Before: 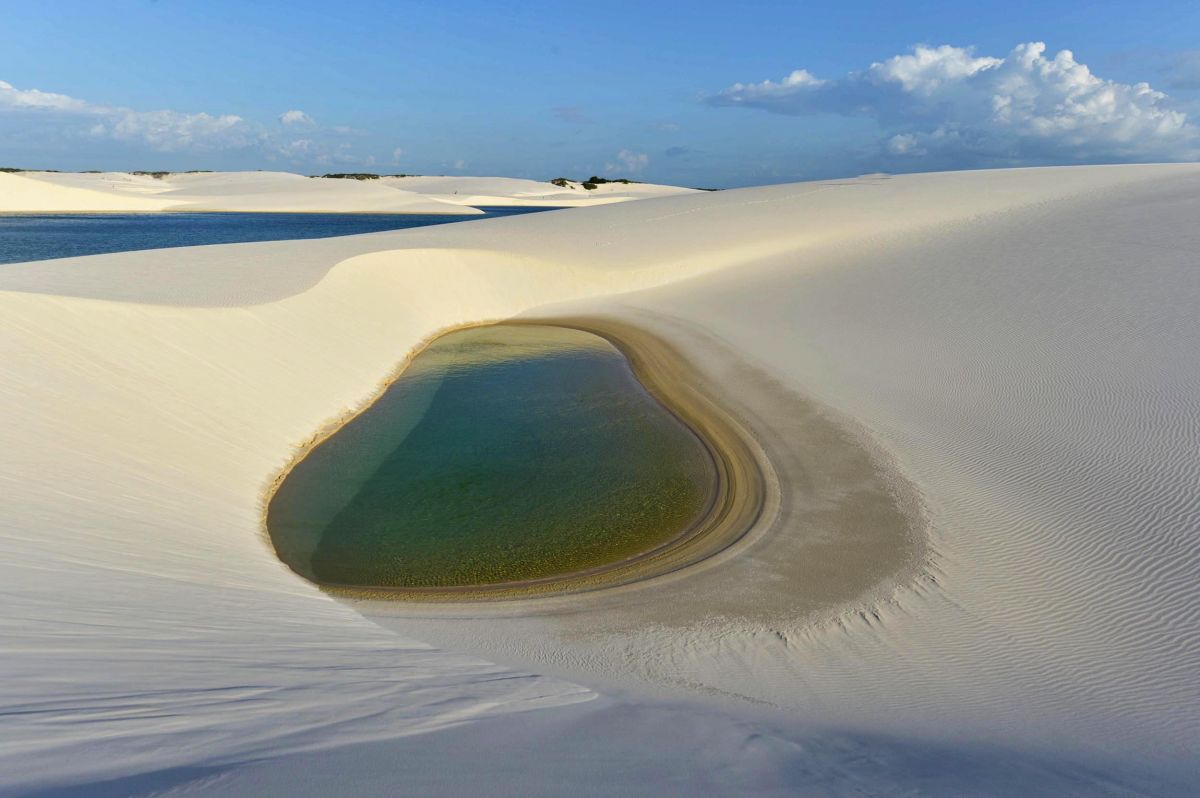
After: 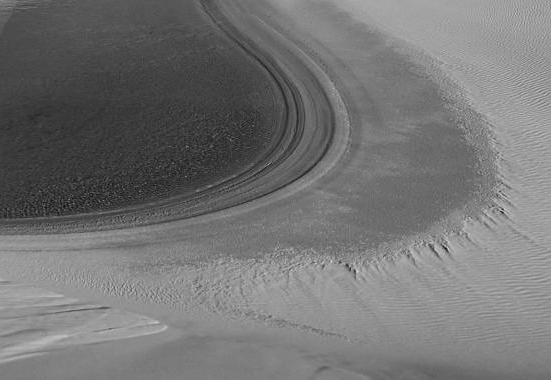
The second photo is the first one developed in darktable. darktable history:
crop: left 35.939%, top 46.151%, right 18.127%, bottom 6.216%
tone equalizer: on, module defaults
sharpen: on, module defaults
color calibration: output gray [0.21, 0.42, 0.37, 0], x 0.37, y 0.377, temperature 4293.32 K, gamut compression 0.984
shadows and highlights: shadows 1.73, highlights 40.88
